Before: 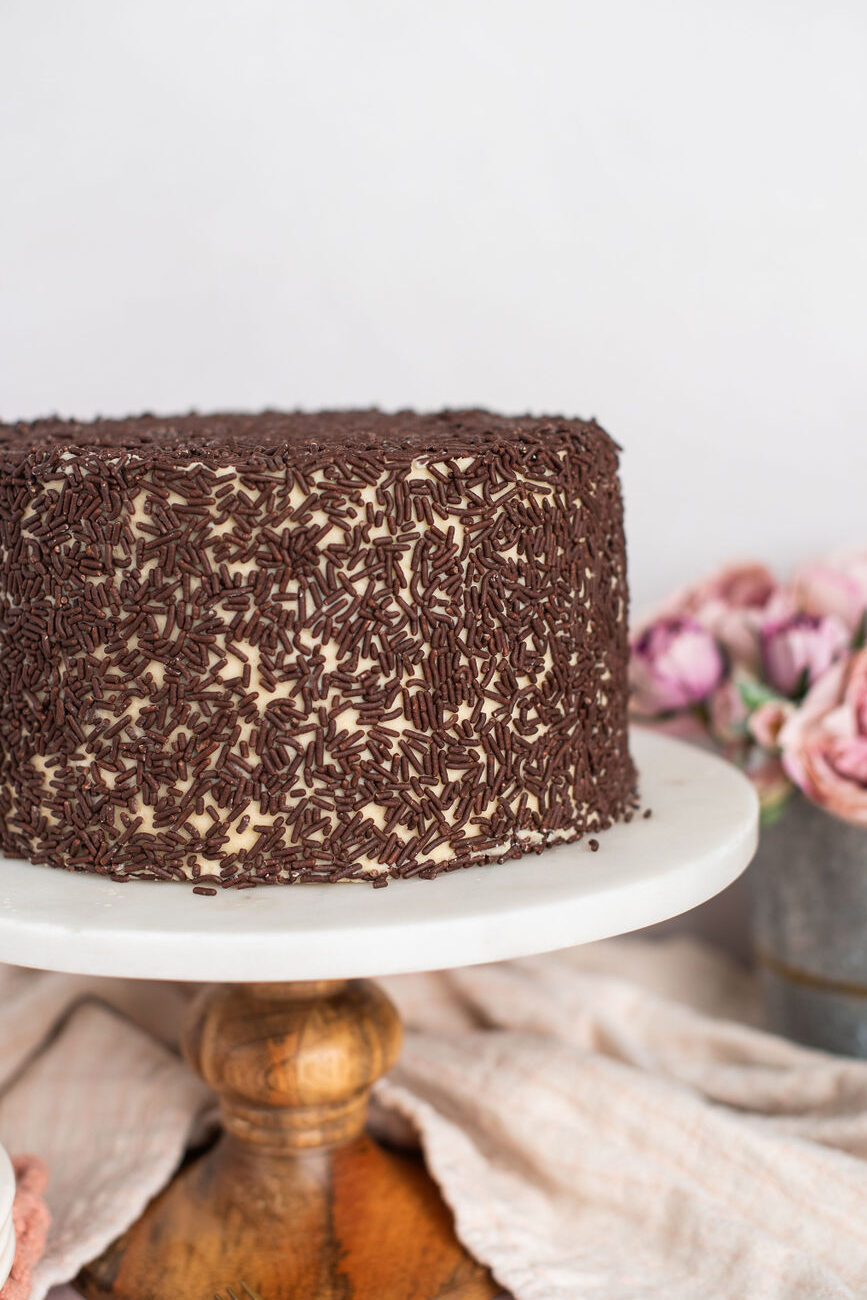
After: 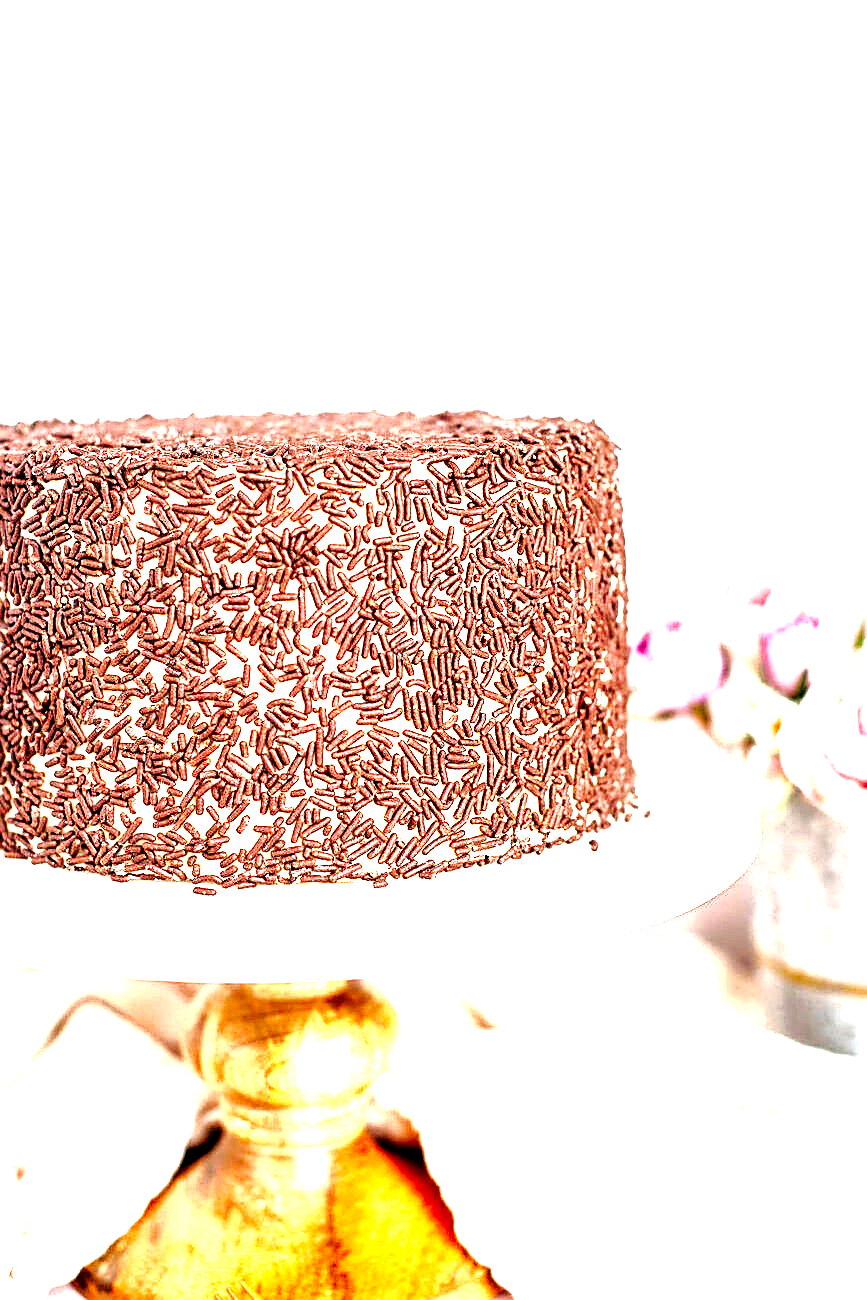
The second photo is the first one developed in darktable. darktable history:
sharpen: on, module defaults
base curve: curves: ch0 [(0, 0) (0.028, 0.03) (0.121, 0.232) (0.46, 0.748) (0.859, 0.968) (1, 1)], preserve colors none
raw denoise: x [[0, 0.25, 0.5, 0.75, 1] ×4]
exposure: black level correction 0.008, exposure 0.979 EV, compensate highlight preservation false
levels: levels [0, 0.352, 0.703]
local contrast: mode bilateral grid, contrast 20, coarseness 50, detail 161%, midtone range 0.2
